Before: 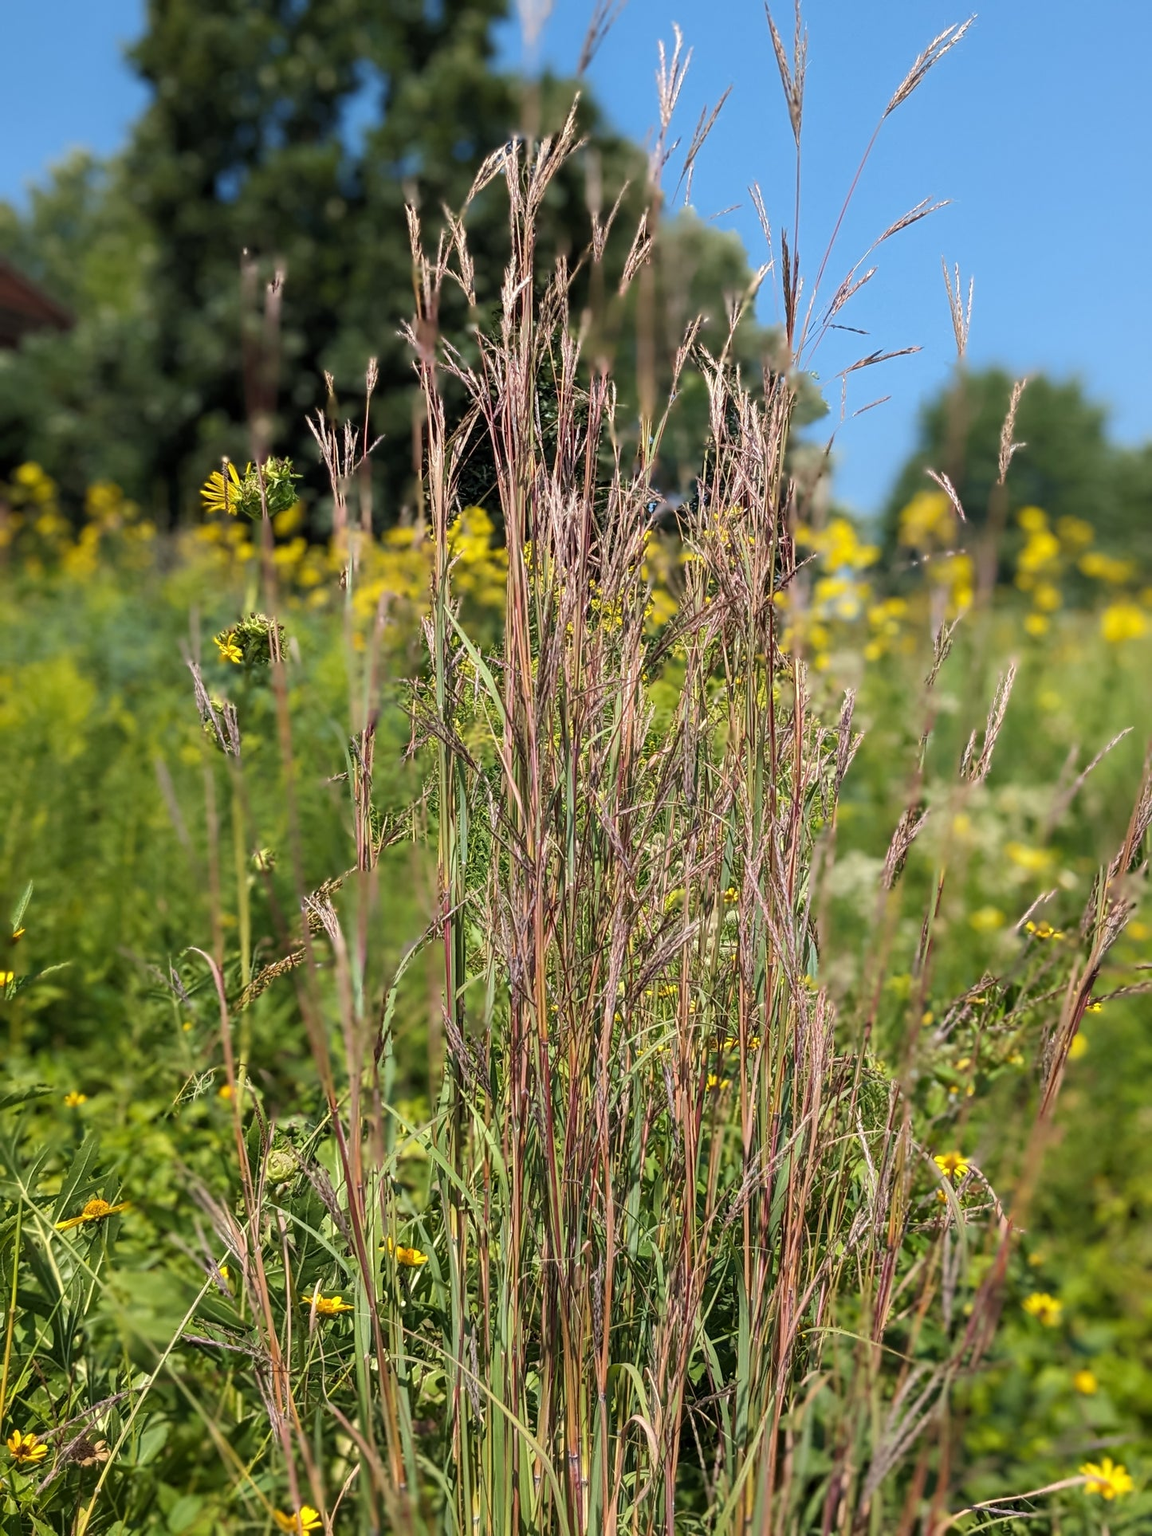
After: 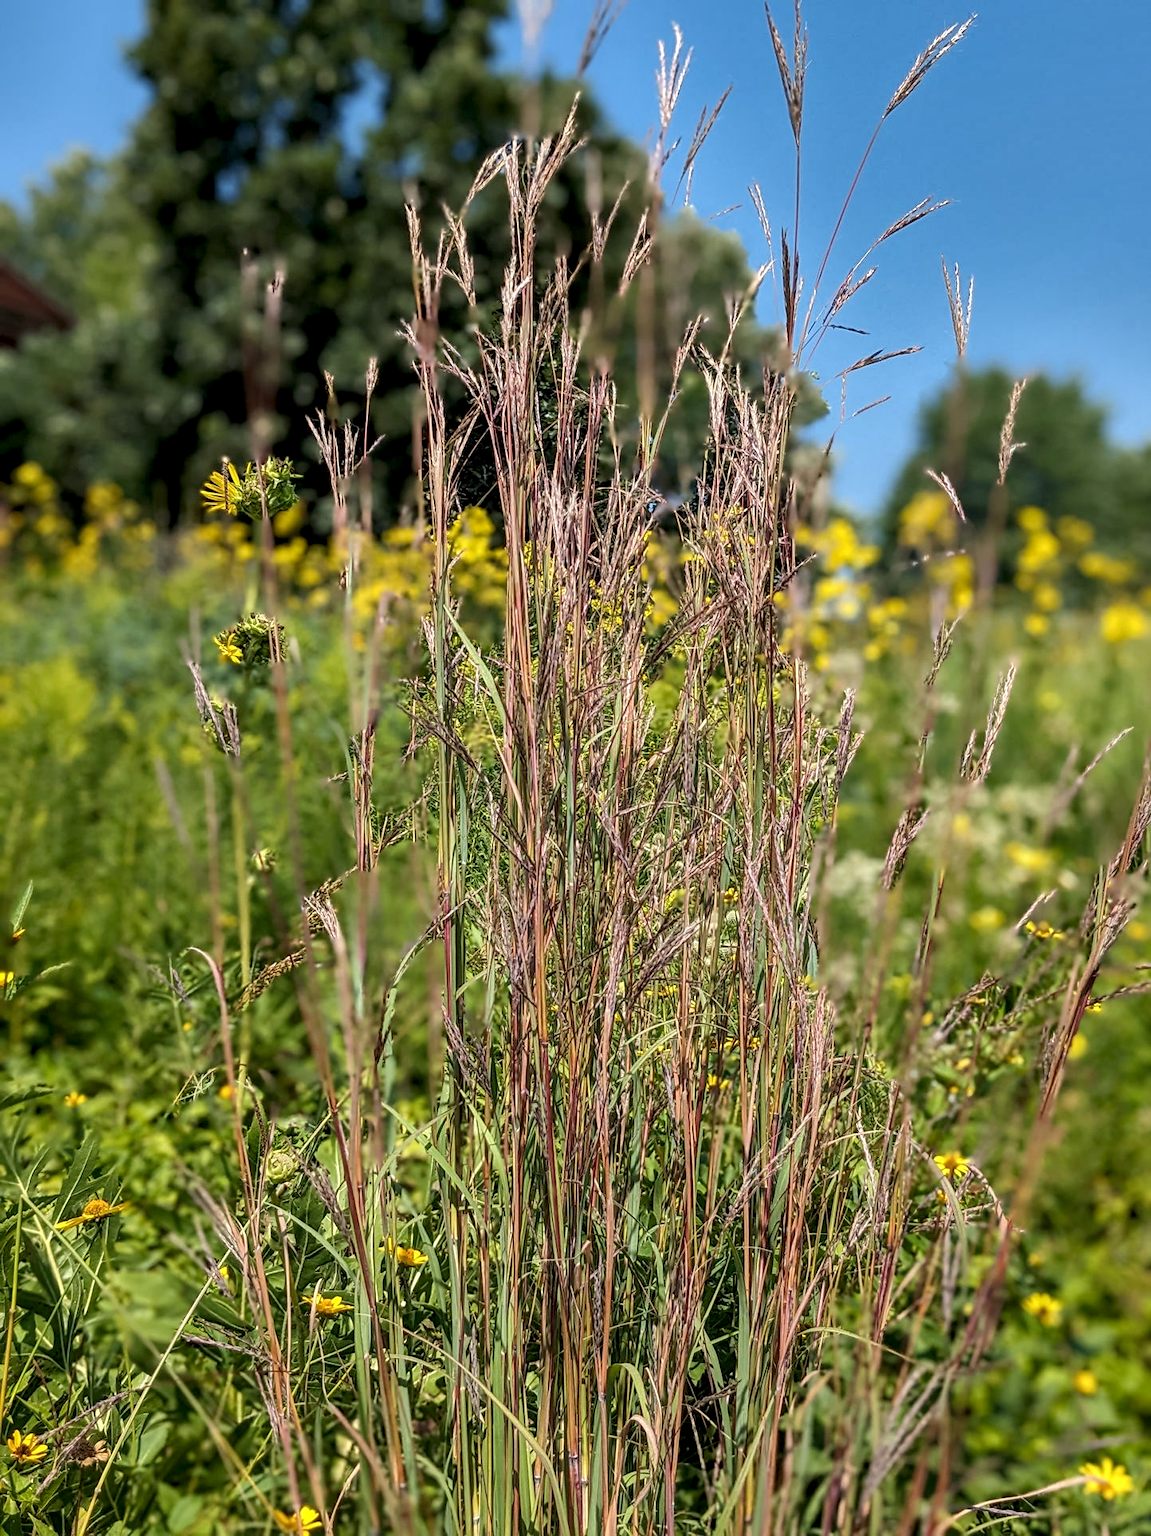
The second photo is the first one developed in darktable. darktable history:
tone equalizer: on, module defaults
shadows and highlights: shadows 24.27, highlights -78.33, soften with gaussian
exposure: black level correction 0.004, exposure 0.017 EV, compensate exposure bias true, compensate highlight preservation false
local contrast: on, module defaults
sharpen: amount 0.201
